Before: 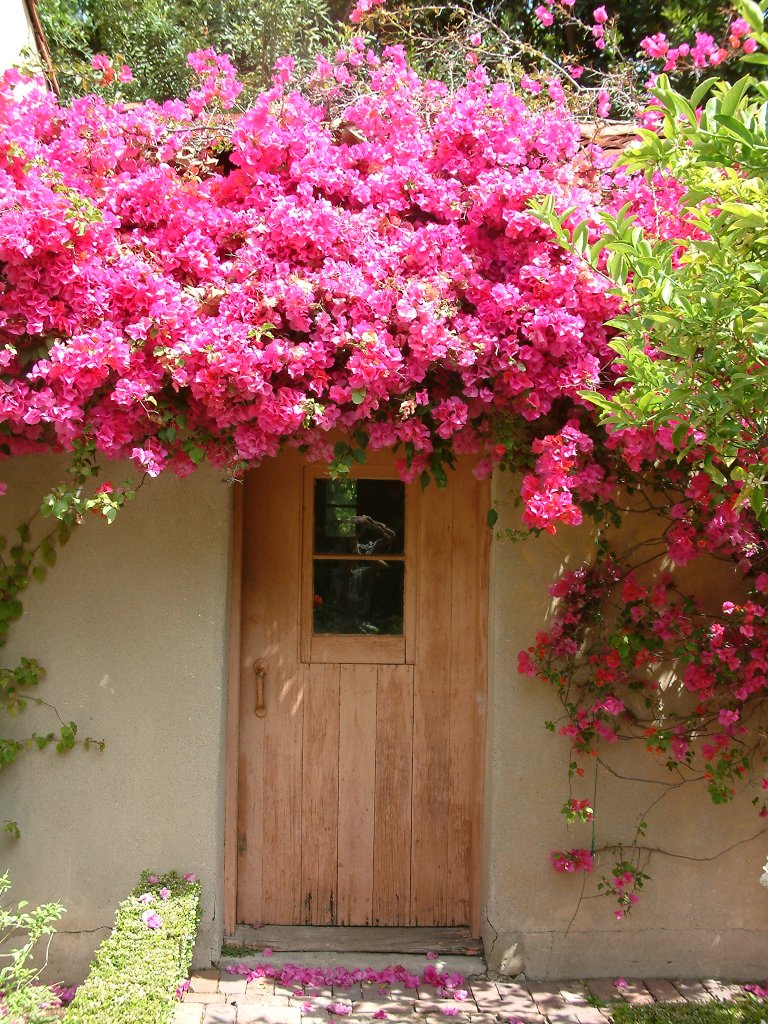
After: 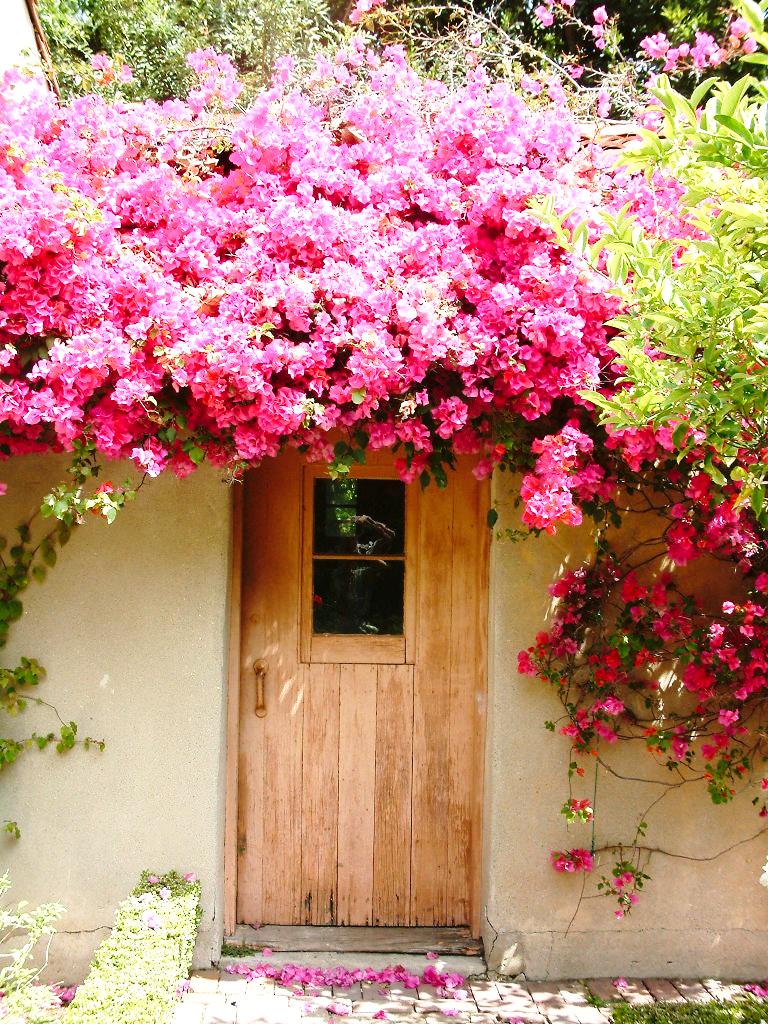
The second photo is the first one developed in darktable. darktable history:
tone equalizer: -8 EV -0.417 EV, -7 EV -0.389 EV, -6 EV -0.333 EV, -5 EV -0.222 EV, -3 EV 0.222 EV, -2 EV 0.333 EV, -1 EV 0.389 EV, +0 EV 0.417 EV, edges refinement/feathering 500, mask exposure compensation -1.57 EV, preserve details no
base curve: curves: ch0 [(0, 0) (0.028, 0.03) (0.121, 0.232) (0.46, 0.748) (0.859, 0.968) (1, 1)], preserve colors none
